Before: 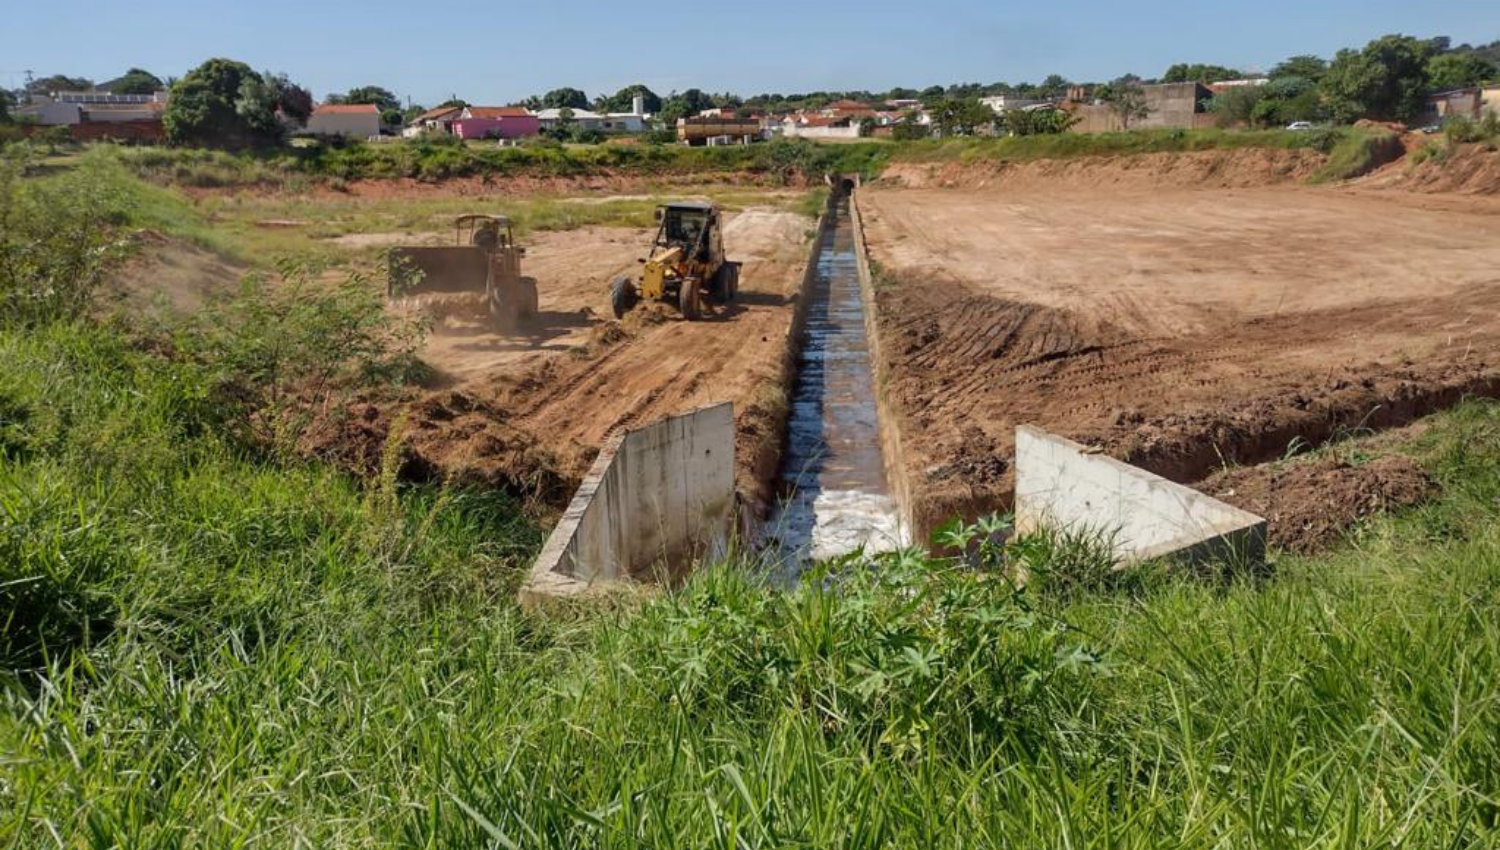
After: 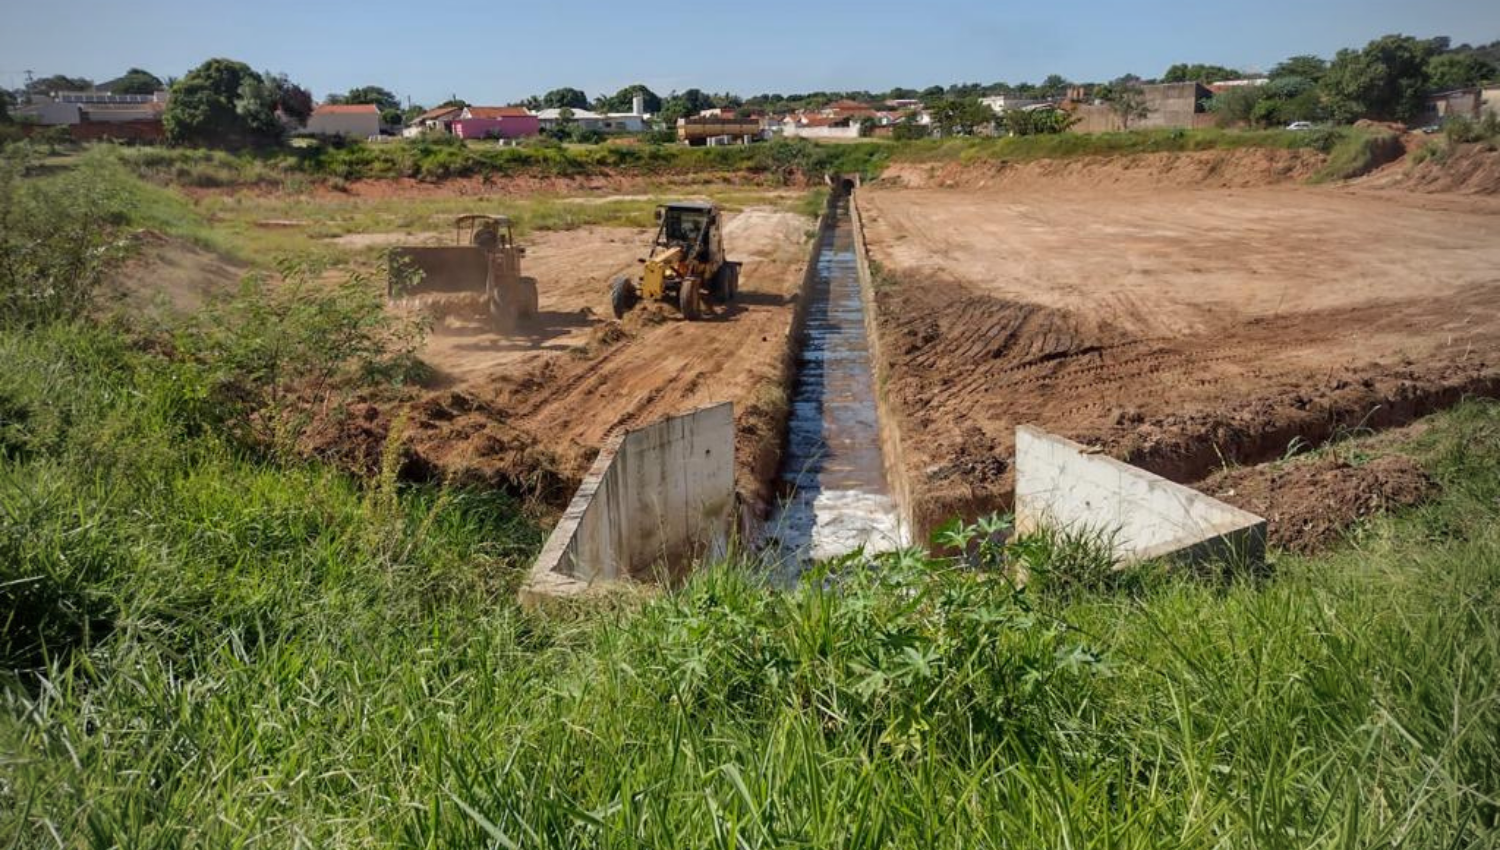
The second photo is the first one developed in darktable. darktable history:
vignetting: fall-off start 74.51%, fall-off radius 66.23%
